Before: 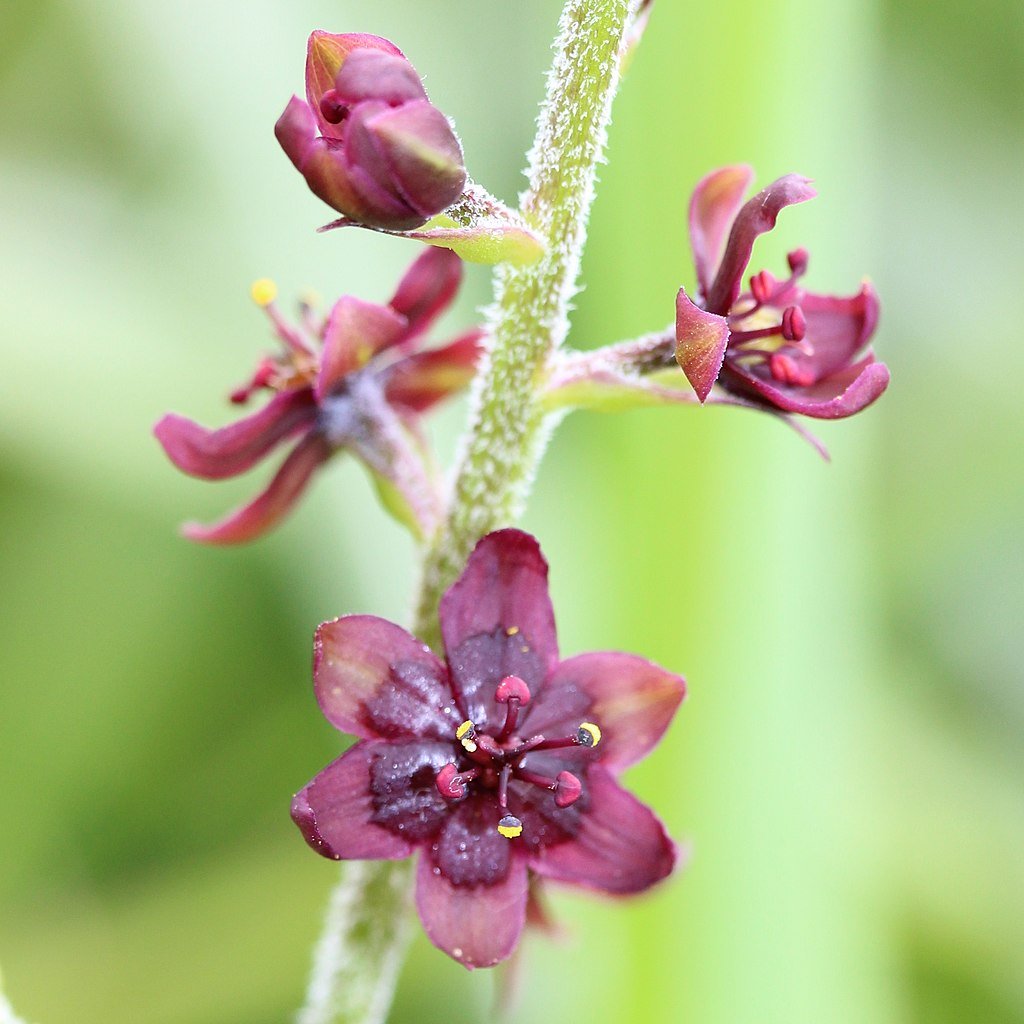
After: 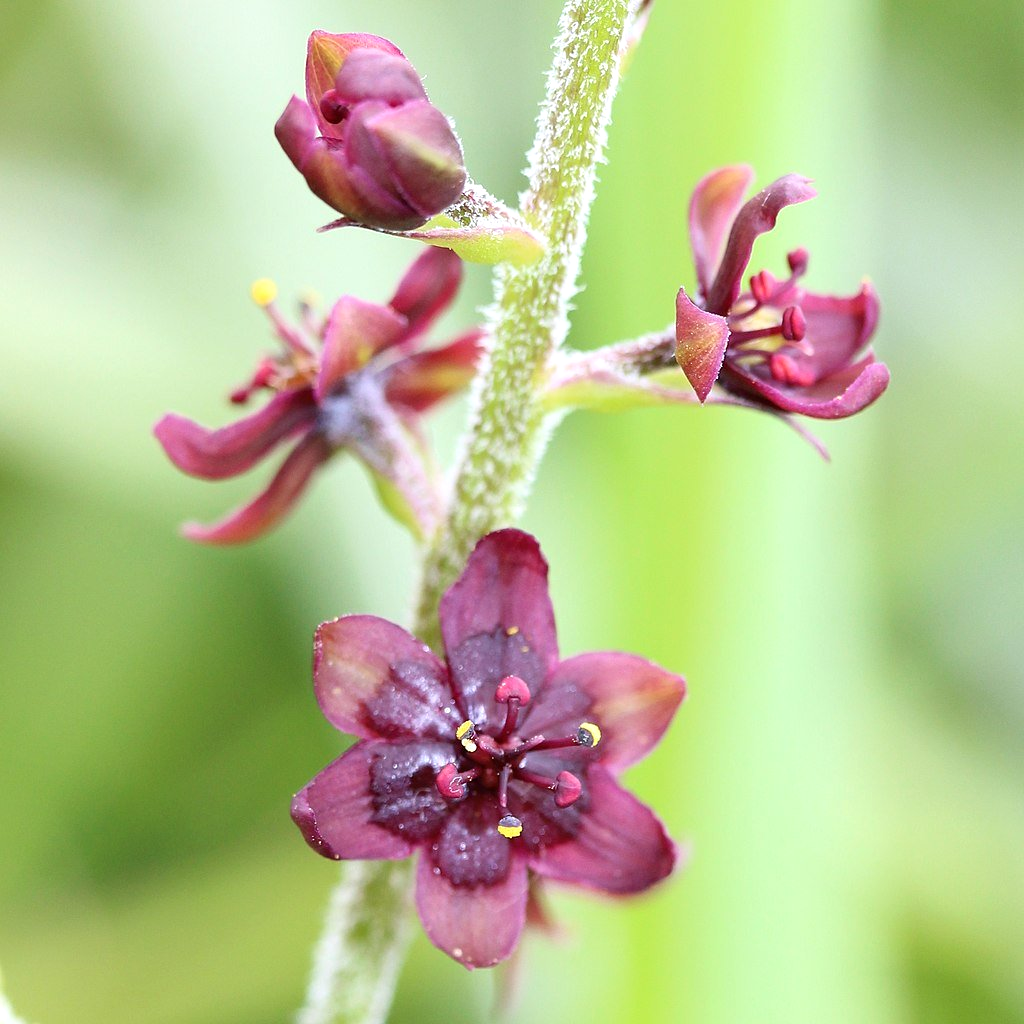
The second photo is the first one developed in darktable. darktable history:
exposure: exposure 0.129 EV, compensate exposure bias true, compensate highlight preservation false
